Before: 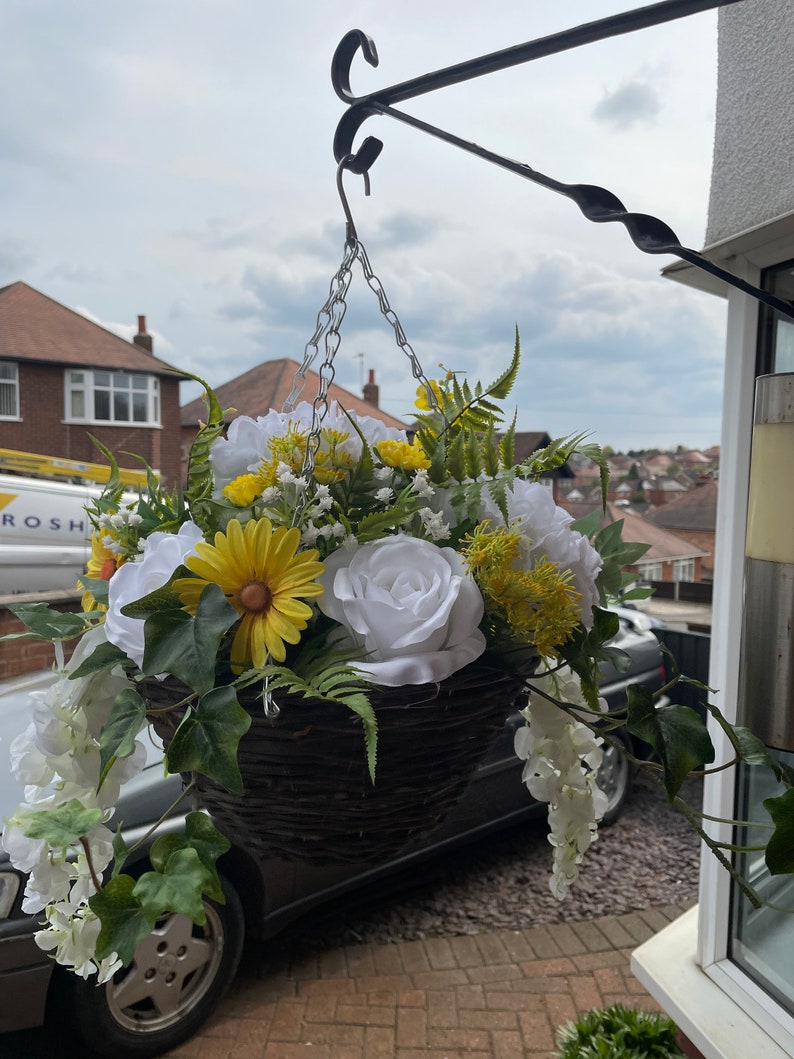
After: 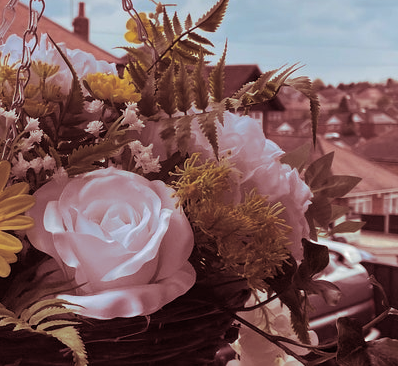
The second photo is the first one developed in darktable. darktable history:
split-toning: highlights › saturation 0, balance -61.83
crop: left 36.607%, top 34.735%, right 13.146%, bottom 30.611%
contrast brightness saturation: saturation 0.1
shadows and highlights: low approximation 0.01, soften with gaussian
